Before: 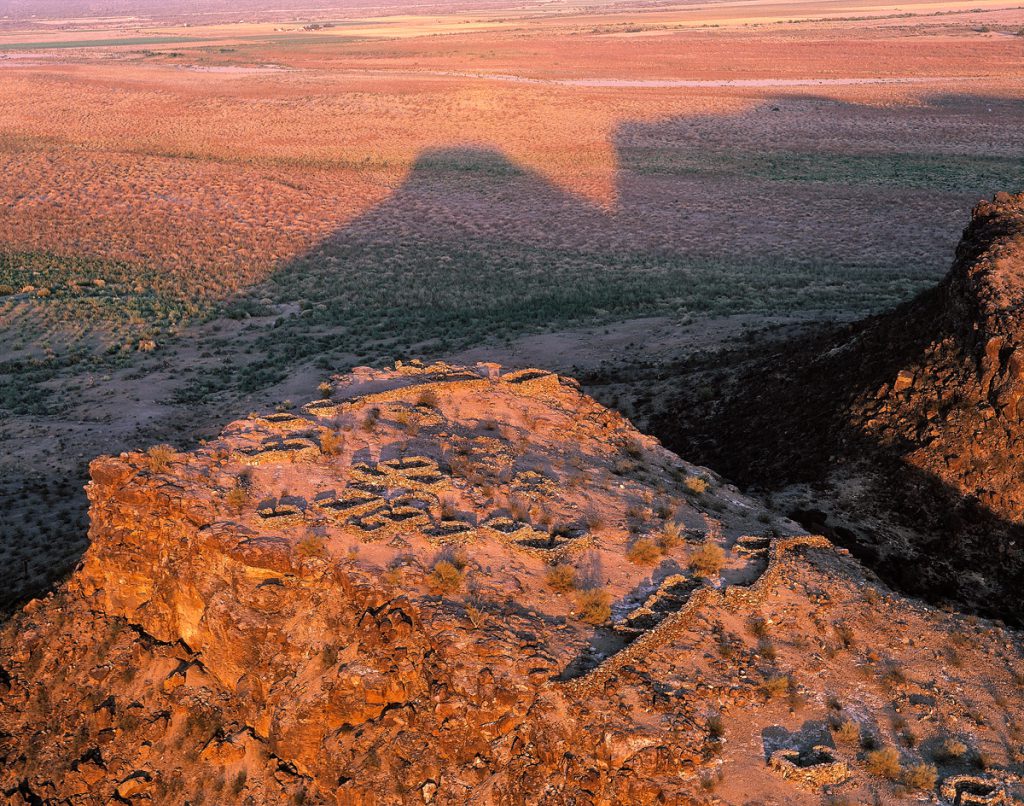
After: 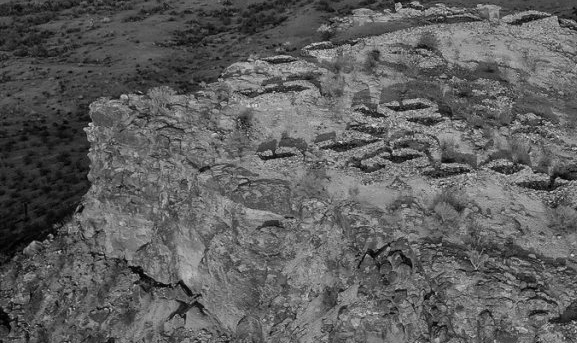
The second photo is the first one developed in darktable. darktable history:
crop: top 44.483%, right 43.593%, bottom 12.892%
monochrome: a 14.95, b -89.96
velvia: on, module defaults
